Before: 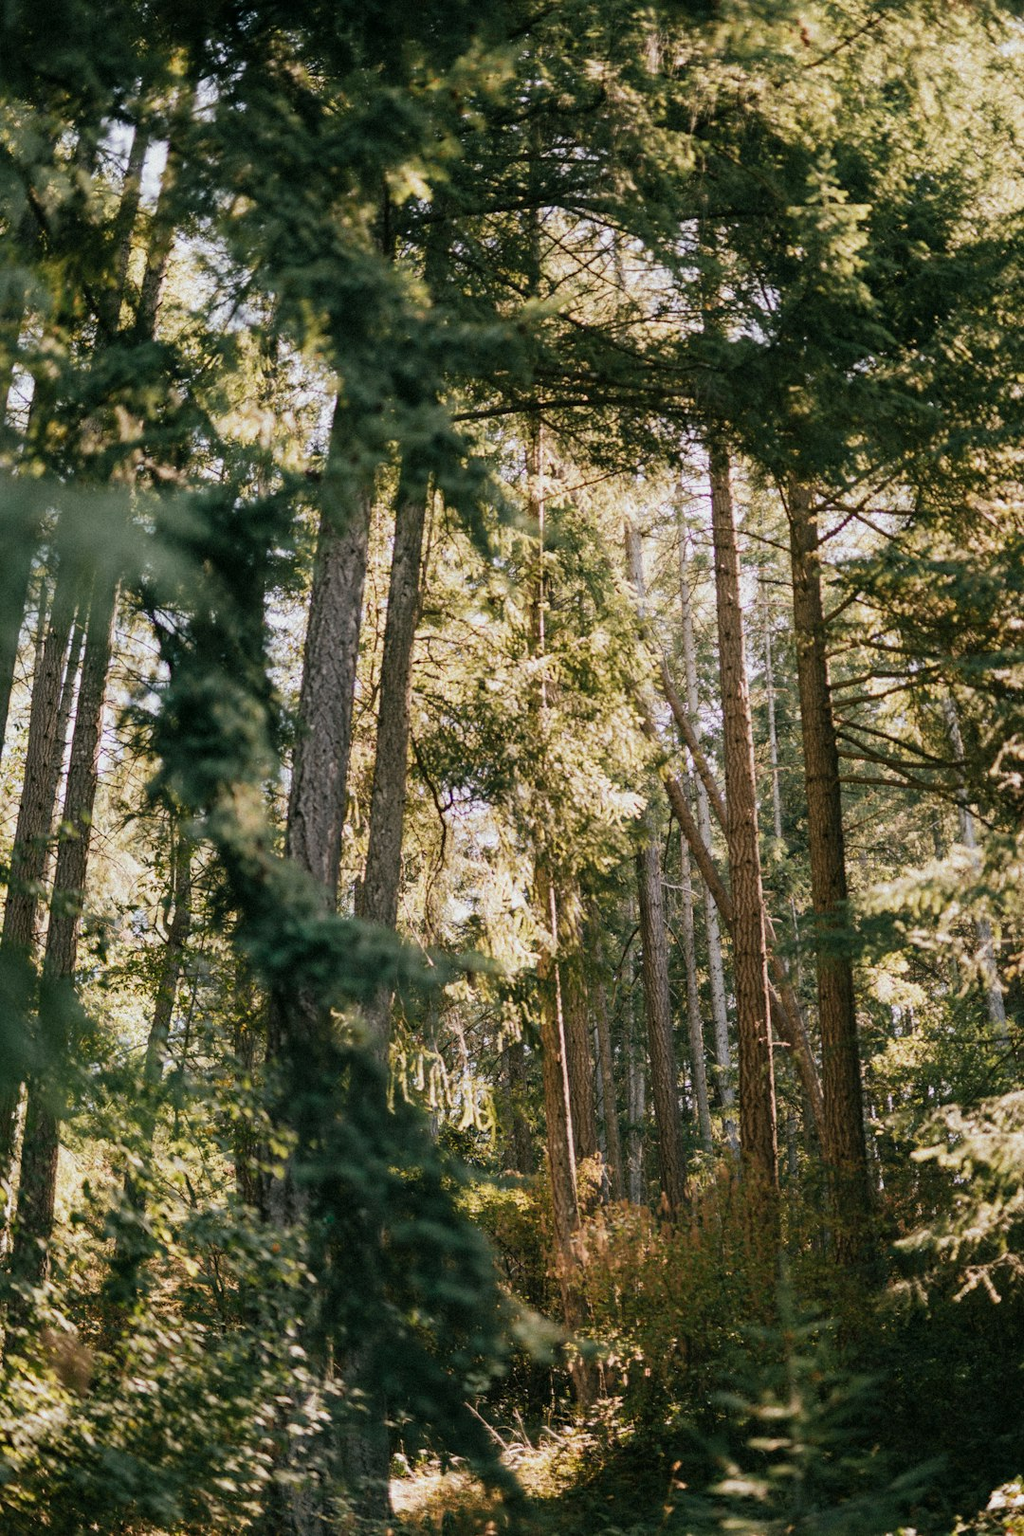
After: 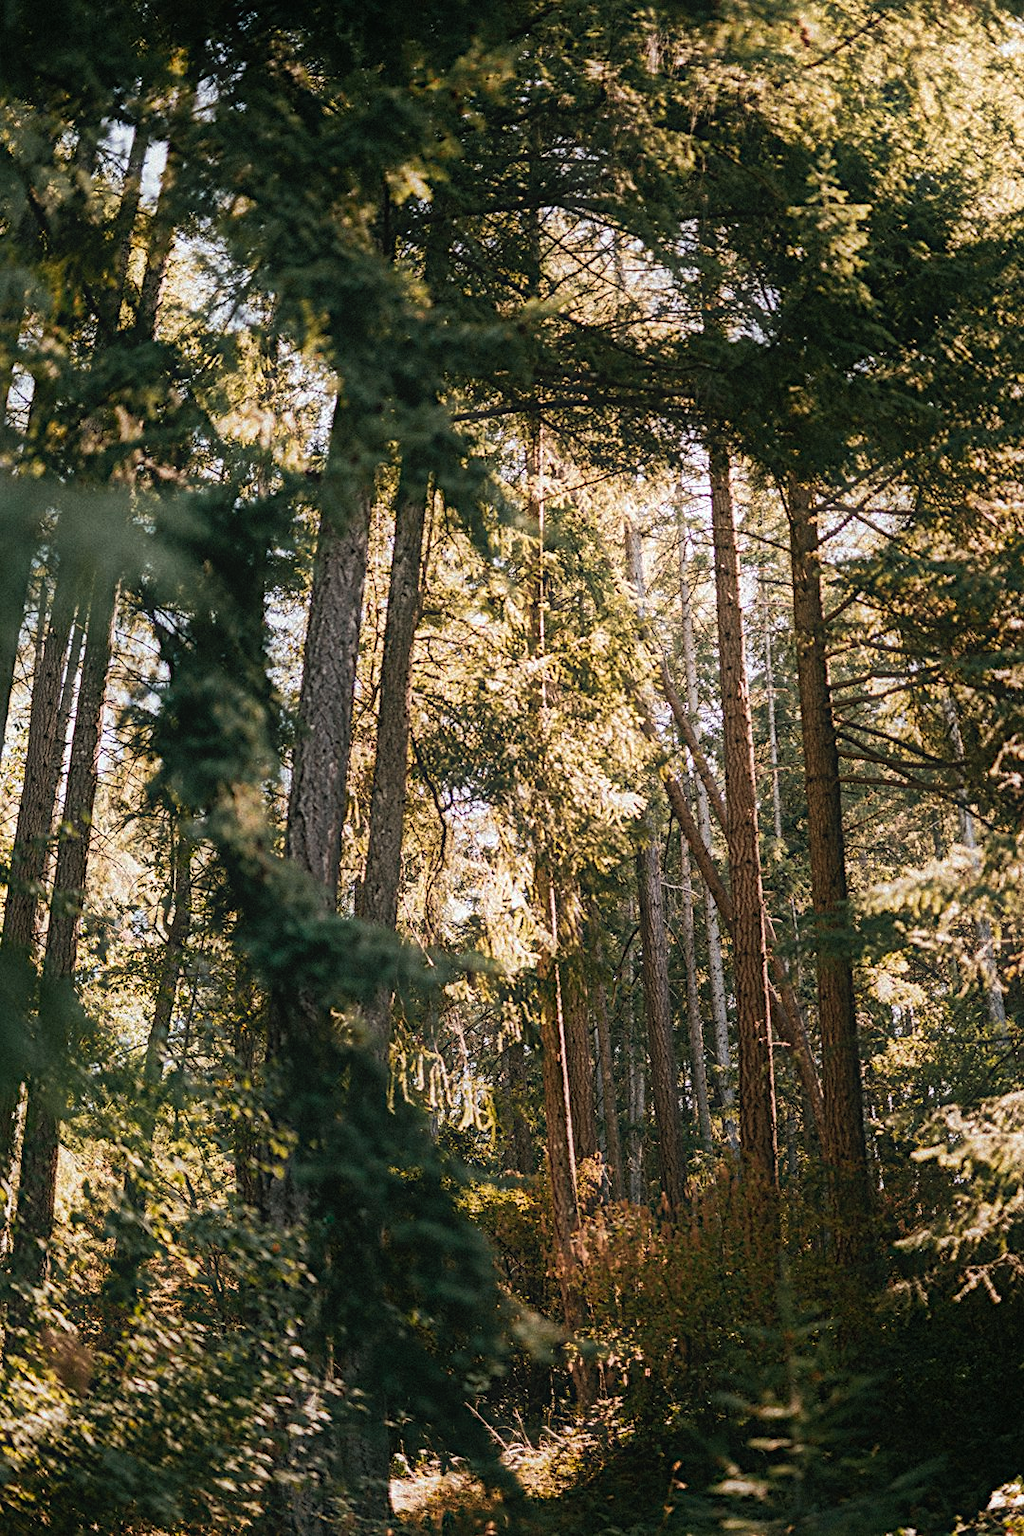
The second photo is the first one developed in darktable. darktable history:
contrast equalizer "soft": y [[0.439, 0.44, 0.442, 0.457, 0.493, 0.498], [0.5 ×6], [0.5 ×6], [0 ×6], [0 ×6]]
diffuse or sharpen "_builtin_sharpen demosaicing | AA filter": edge sensitivity 1, 1st order anisotropy 100%, 2nd order anisotropy 100%, 3rd order anisotropy 100%, 4th order anisotropy 100%, 1st order speed -25%, 2nd order speed -25%, 3rd order speed -25%, 4th order speed -25%
diffuse or sharpen "diffusion": radius span 77, 1st order speed 50%, 2nd order speed 50%, 3rd order speed 50%, 4th order speed 50% | blend: blend mode normal, opacity 25%; mask: uniform (no mask)
haze removal: strength -0.1, adaptive false
rgb primaries "nice": tint hue -2.48°, red hue -0.024, green purity 1.08, blue hue -0.112, blue purity 1.17
color balance rgb: perceptual brilliance grading › highlights 14.29%, perceptual brilliance grading › mid-tones -5.92%, perceptual brilliance grading › shadows -26.83%, global vibrance 31.18%
